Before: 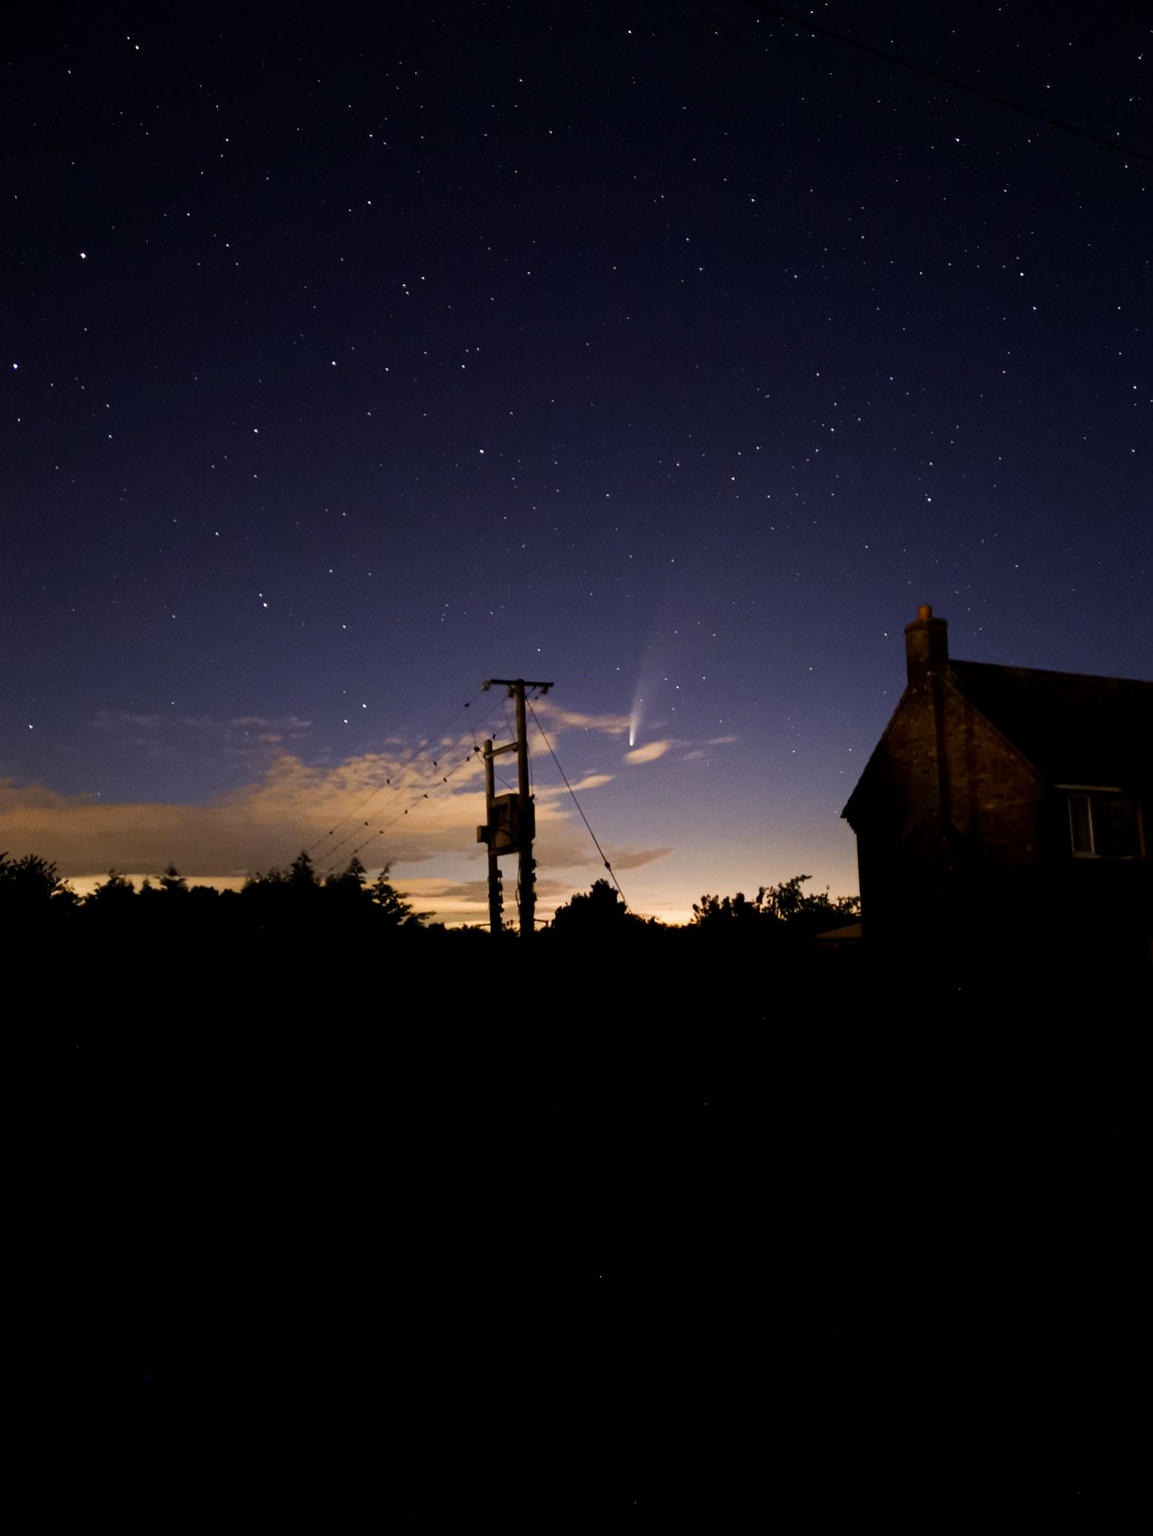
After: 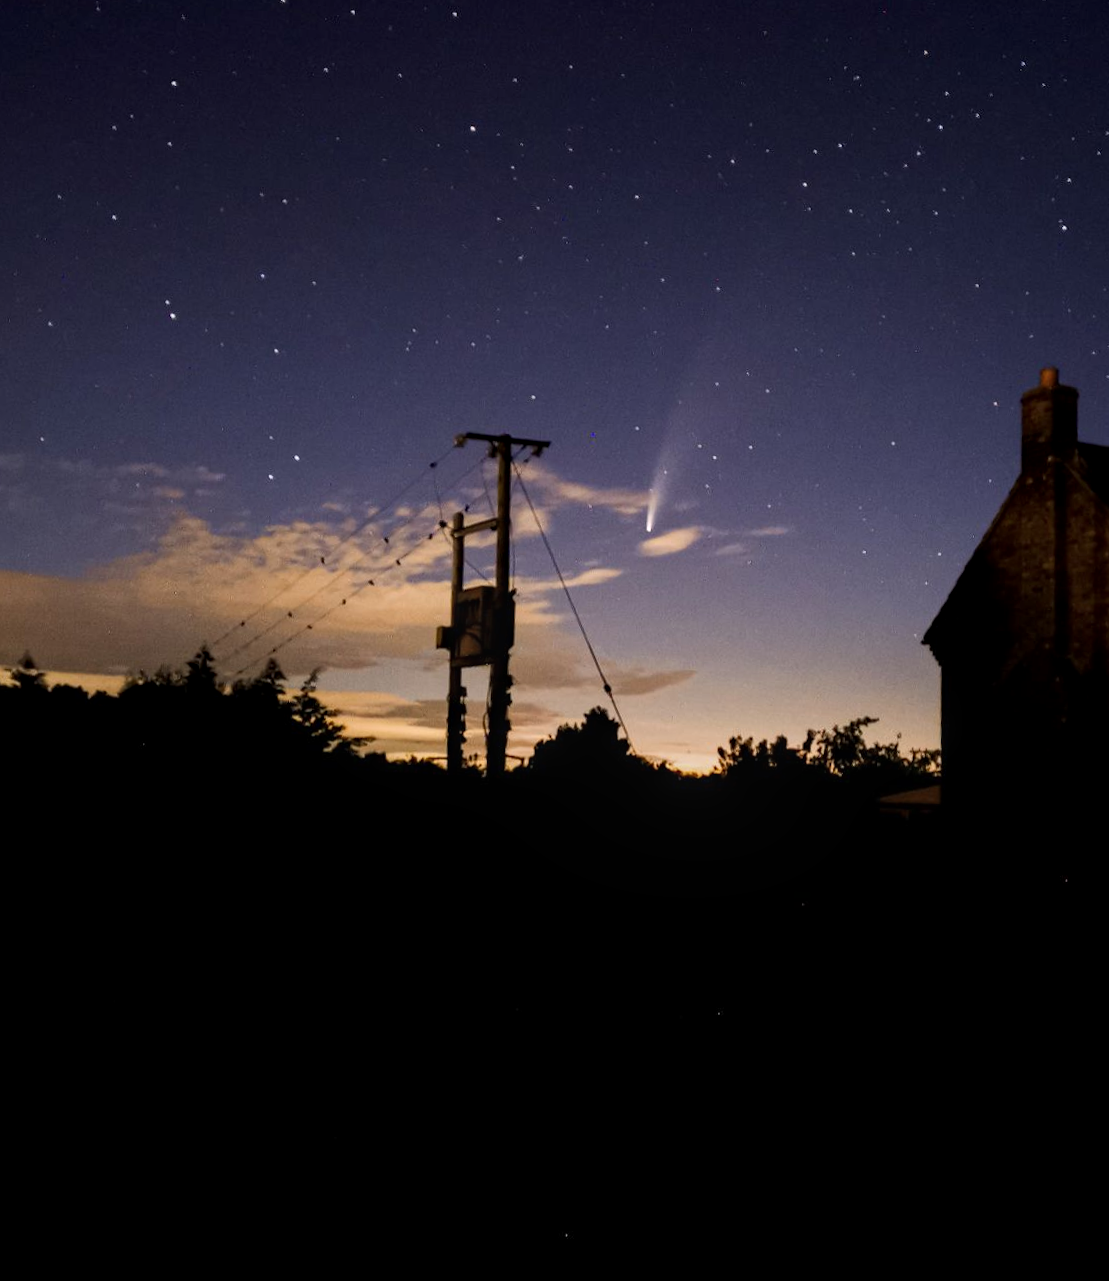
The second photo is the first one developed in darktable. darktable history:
crop and rotate: angle -3.37°, left 9.79%, top 20.73%, right 12.42%, bottom 11.82%
local contrast: on, module defaults
exposure: exposure -0.05 EV
